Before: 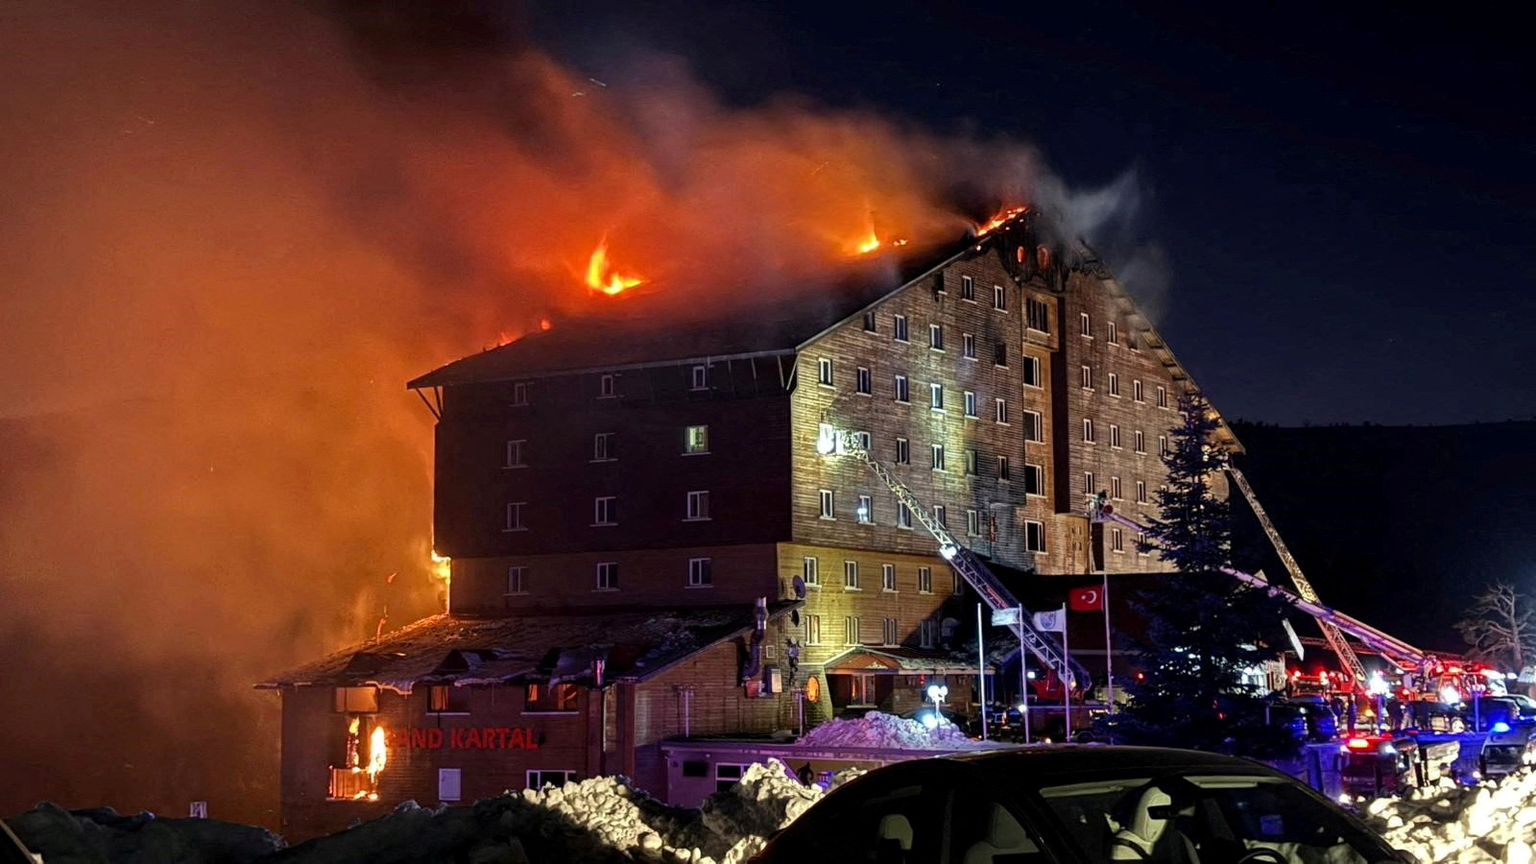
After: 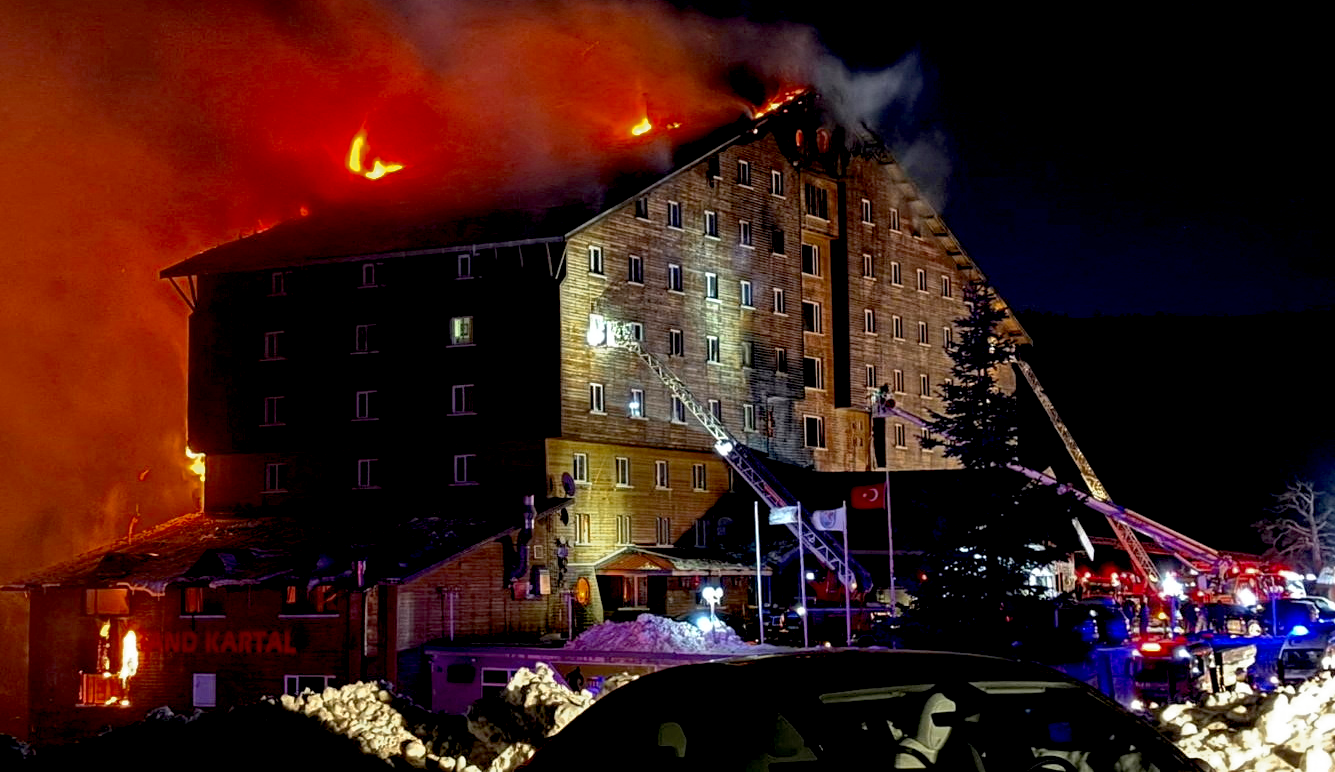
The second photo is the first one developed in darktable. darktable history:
color zones: curves: ch0 [(0.11, 0.396) (0.195, 0.36) (0.25, 0.5) (0.303, 0.412) (0.357, 0.544) (0.75, 0.5) (0.967, 0.328)]; ch1 [(0, 0.468) (0.112, 0.512) (0.202, 0.6) (0.25, 0.5) (0.307, 0.352) (0.357, 0.544) (0.75, 0.5) (0.963, 0.524)]
crop: left 16.531%, top 14.156%
base curve: curves: ch0 [(0.017, 0) (0.425, 0.441) (0.844, 0.933) (1, 1)], preserve colors none
